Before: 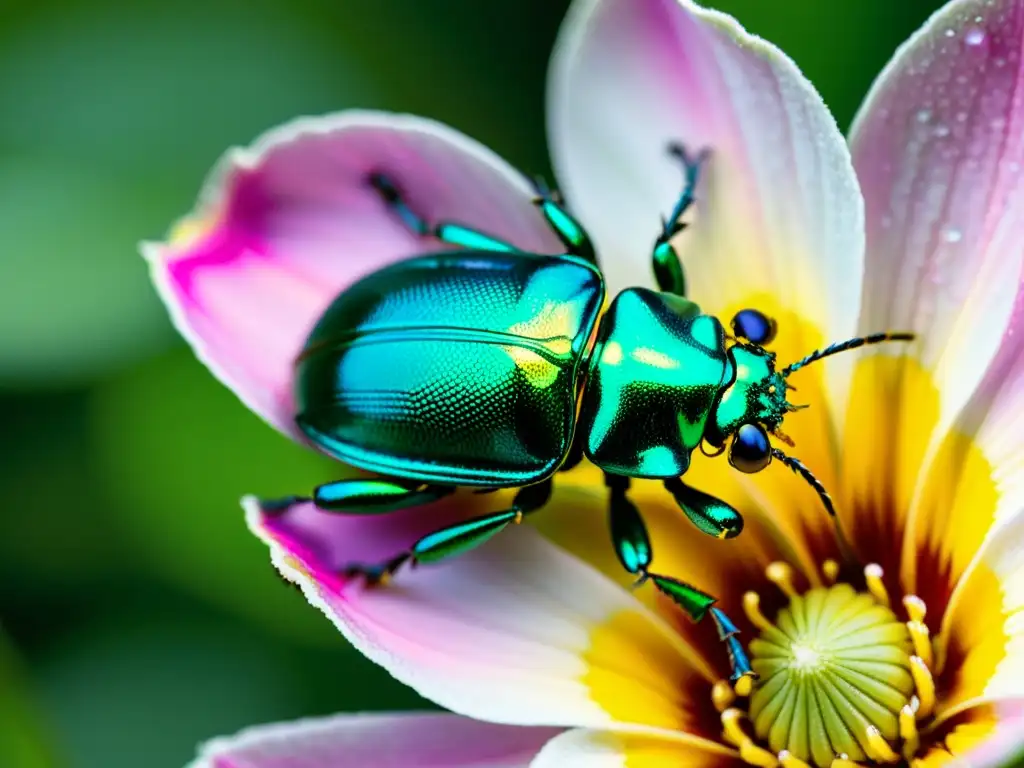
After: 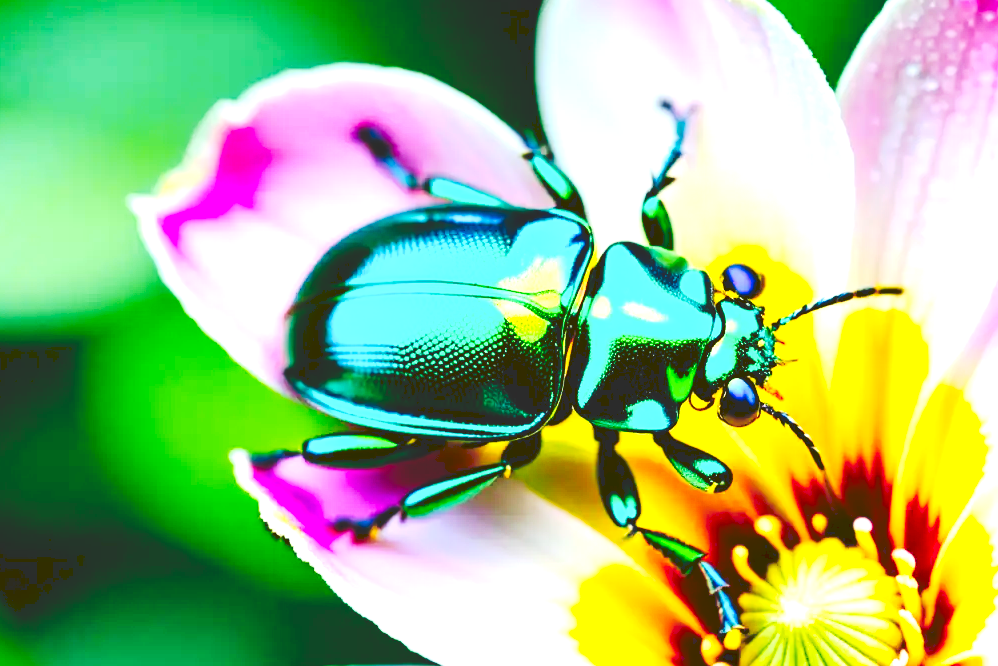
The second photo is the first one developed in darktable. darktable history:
crop: left 1.155%, top 6.095%, right 1.345%, bottom 7.14%
exposure: black level correction 0, exposure 1.199 EV, compensate highlight preservation false
contrast brightness saturation: contrast 0.161, saturation 0.326
tone curve: curves: ch0 [(0, 0) (0.003, 0.172) (0.011, 0.177) (0.025, 0.177) (0.044, 0.177) (0.069, 0.178) (0.1, 0.181) (0.136, 0.19) (0.177, 0.208) (0.224, 0.226) (0.277, 0.274) (0.335, 0.338) (0.399, 0.43) (0.468, 0.535) (0.543, 0.635) (0.623, 0.726) (0.709, 0.815) (0.801, 0.882) (0.898, 0.936) (1, 1)], preserve colors none
